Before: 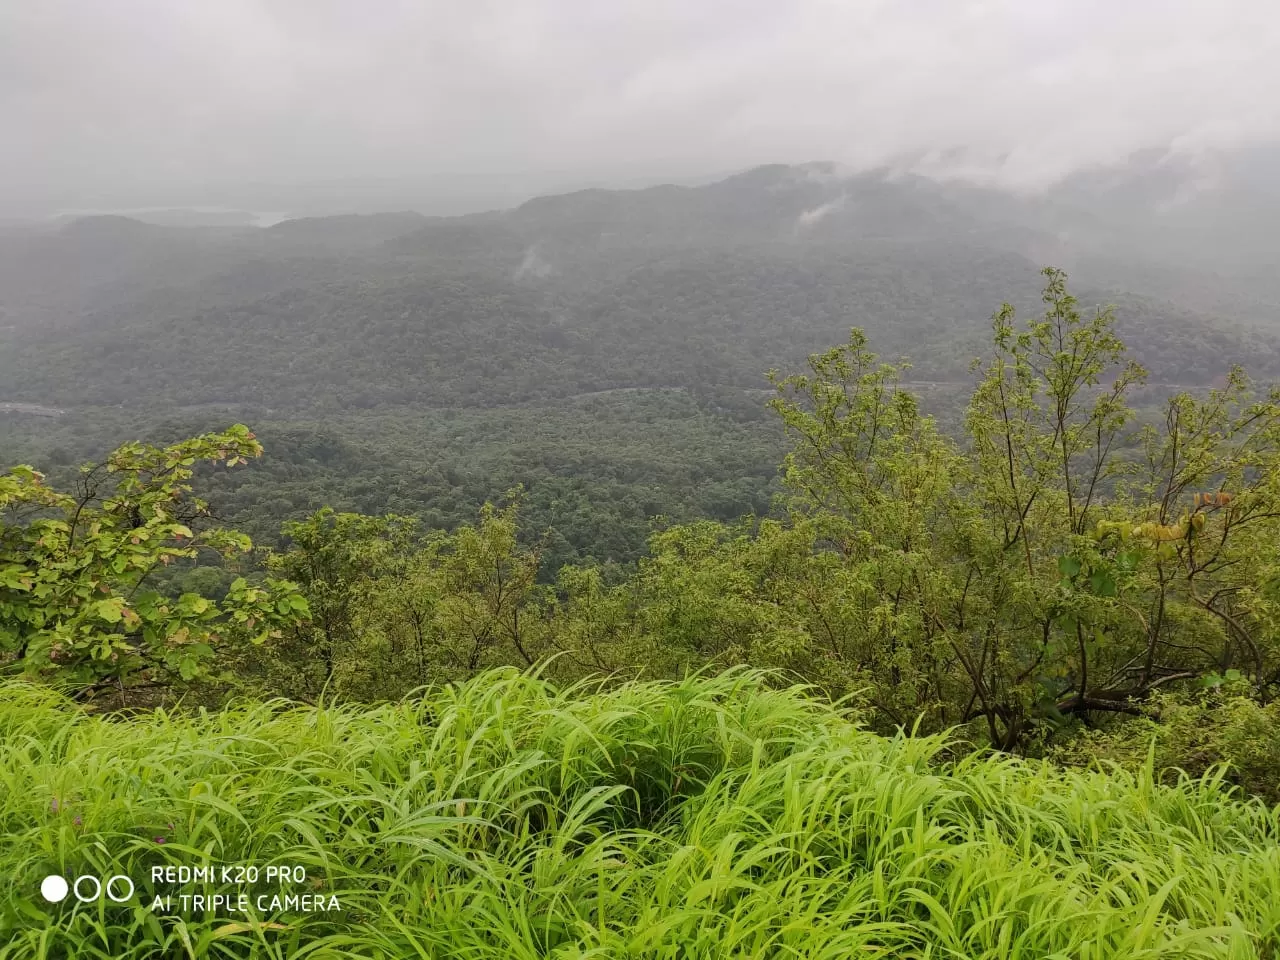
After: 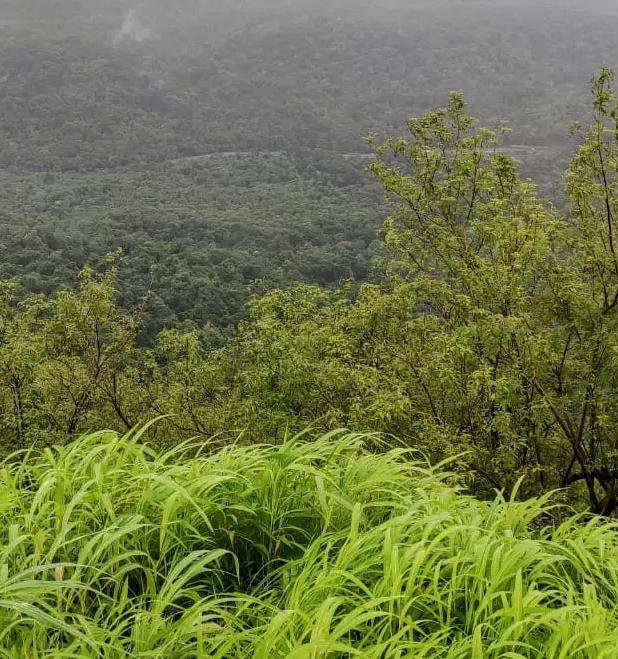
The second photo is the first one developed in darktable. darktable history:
local contrast: detail 130%
crop: left 31.379%, top 24.658%, right 20.326%, bottom 6.628%
